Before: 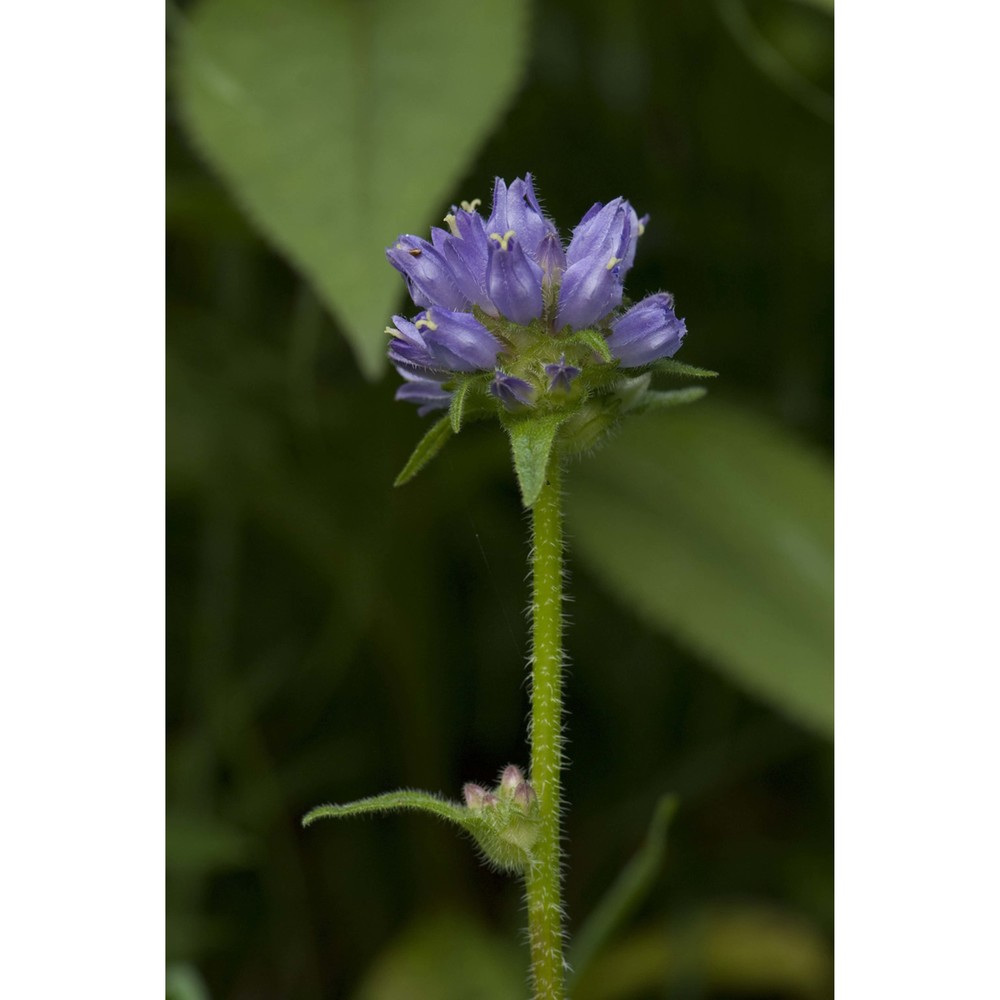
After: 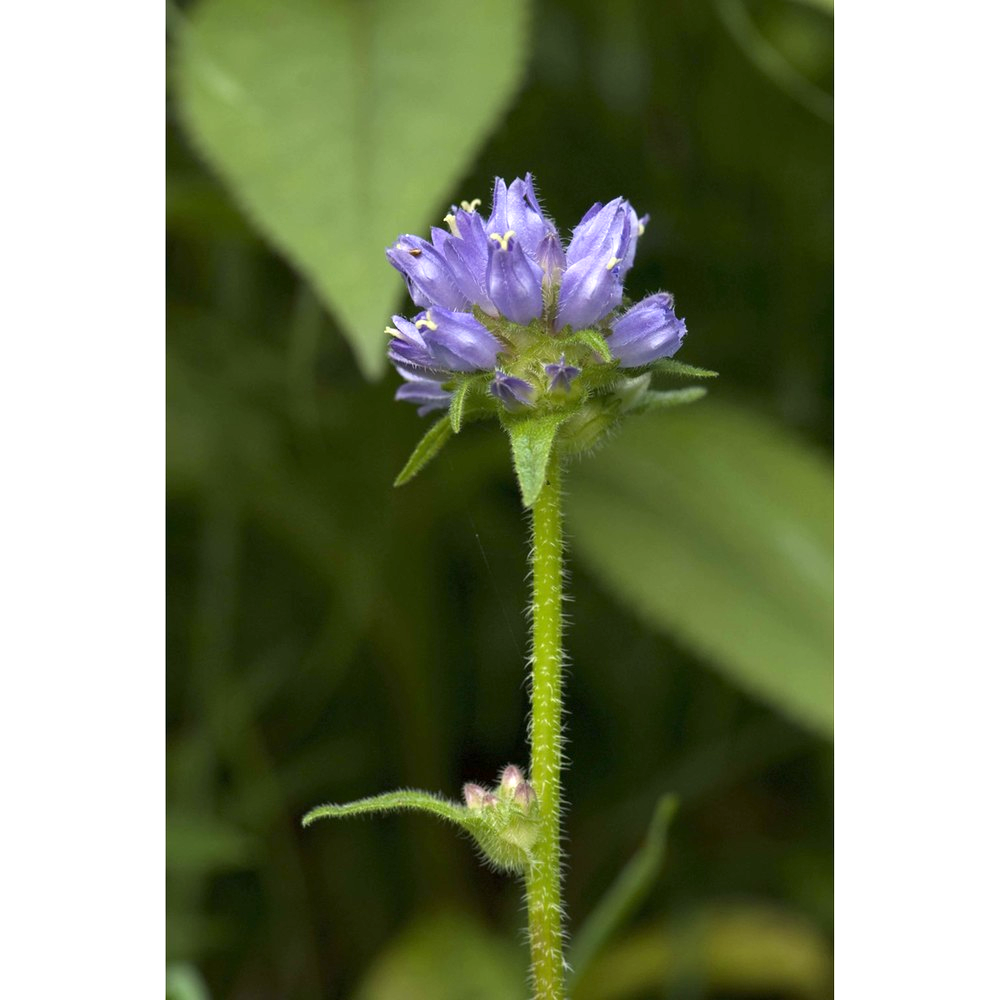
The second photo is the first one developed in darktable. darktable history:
haze removal: compatibility mode true, adaptive false
exposure: exposure 1 EV, compensate highlight preservation false
